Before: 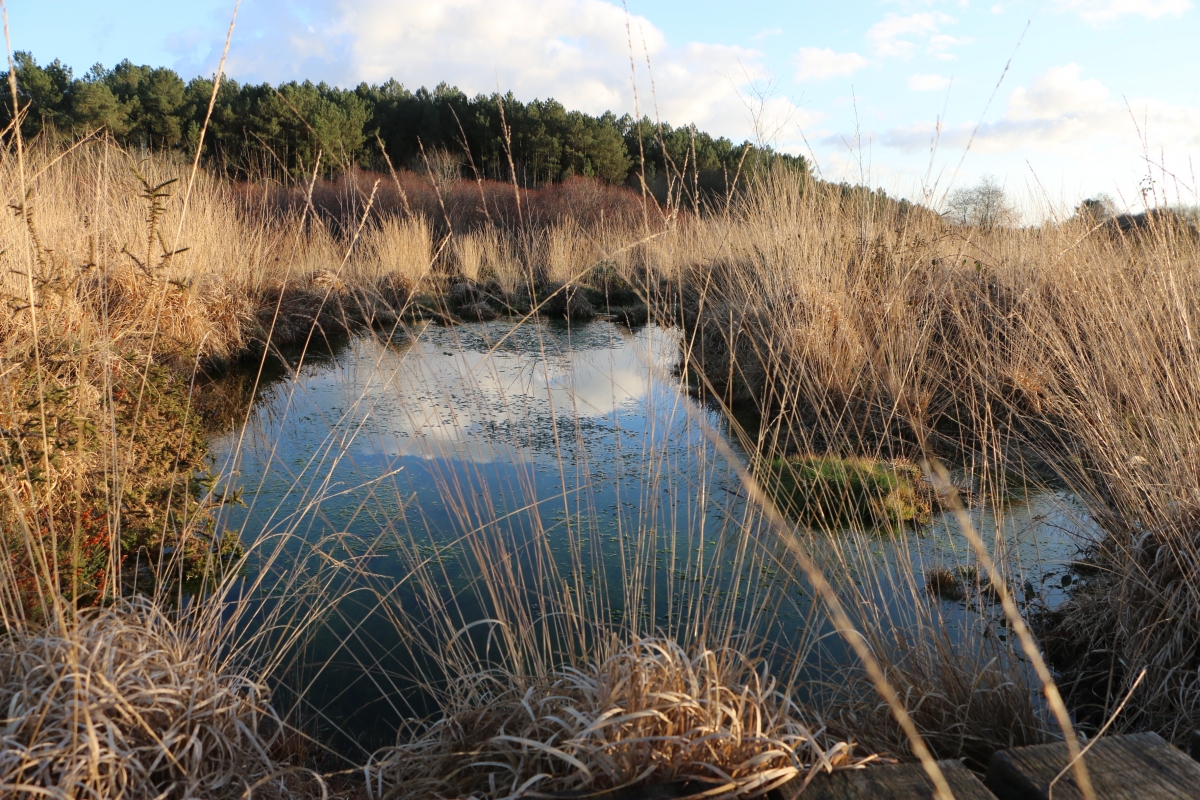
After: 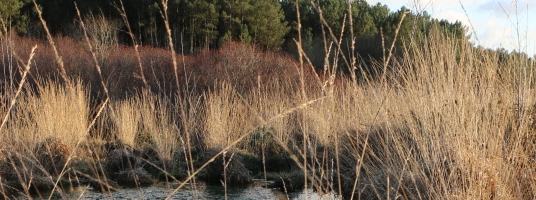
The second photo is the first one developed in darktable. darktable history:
grain: coarseness 0.09 ISO
crop: left 28.64%, top 16.832%, right 26.637%, bottom 58.055%
